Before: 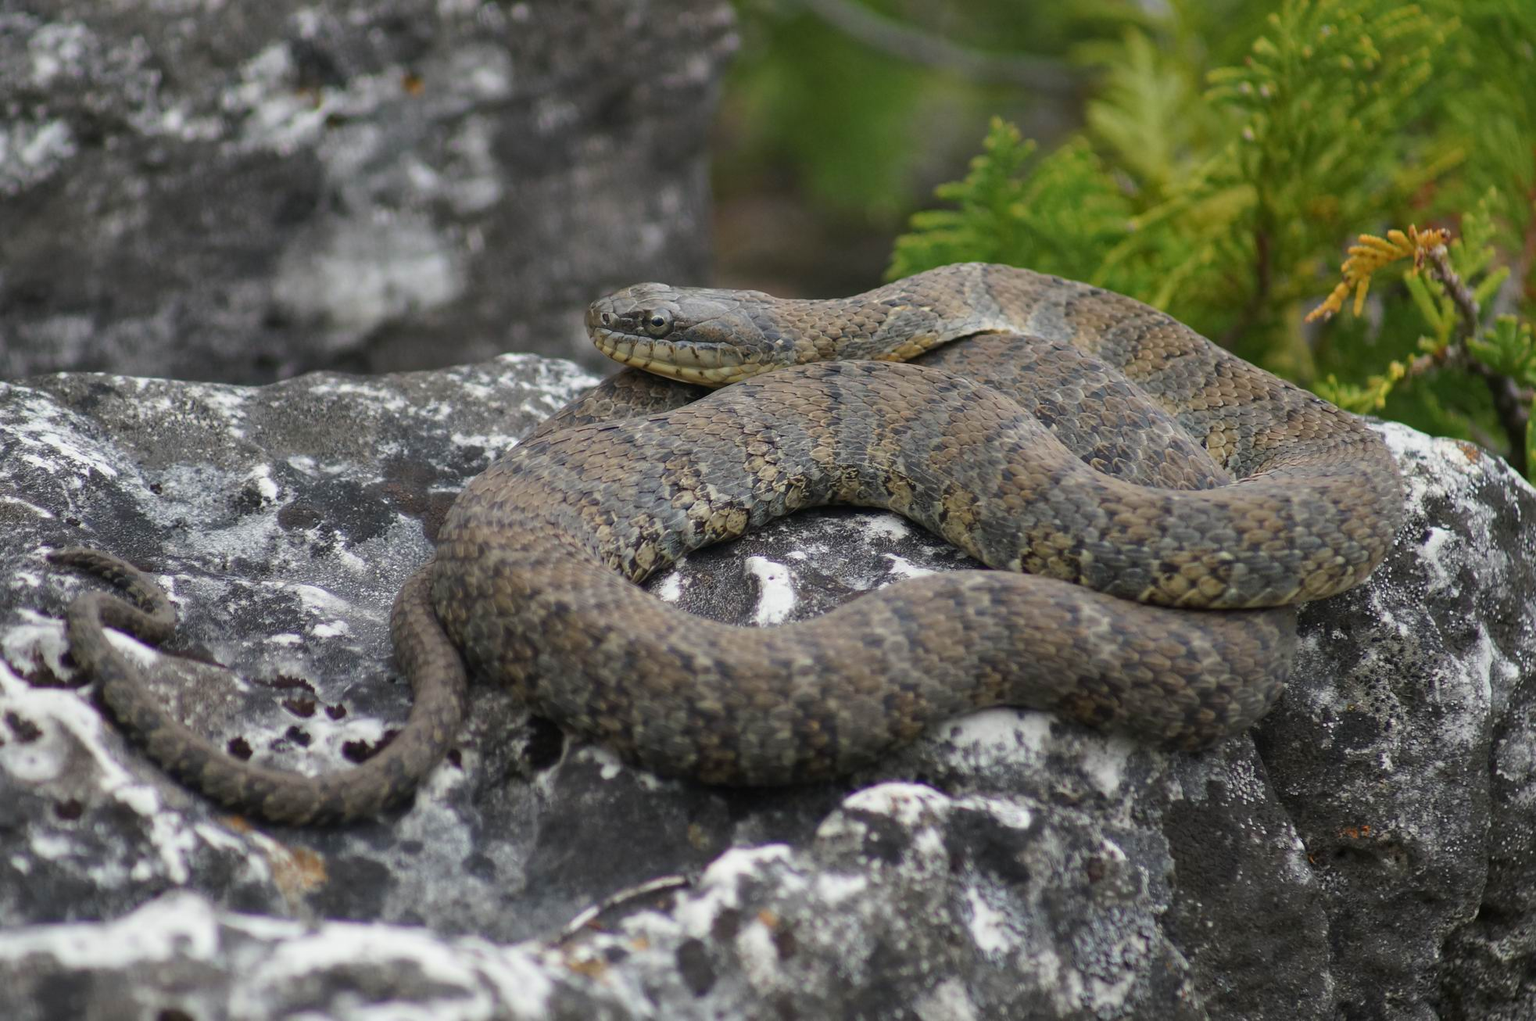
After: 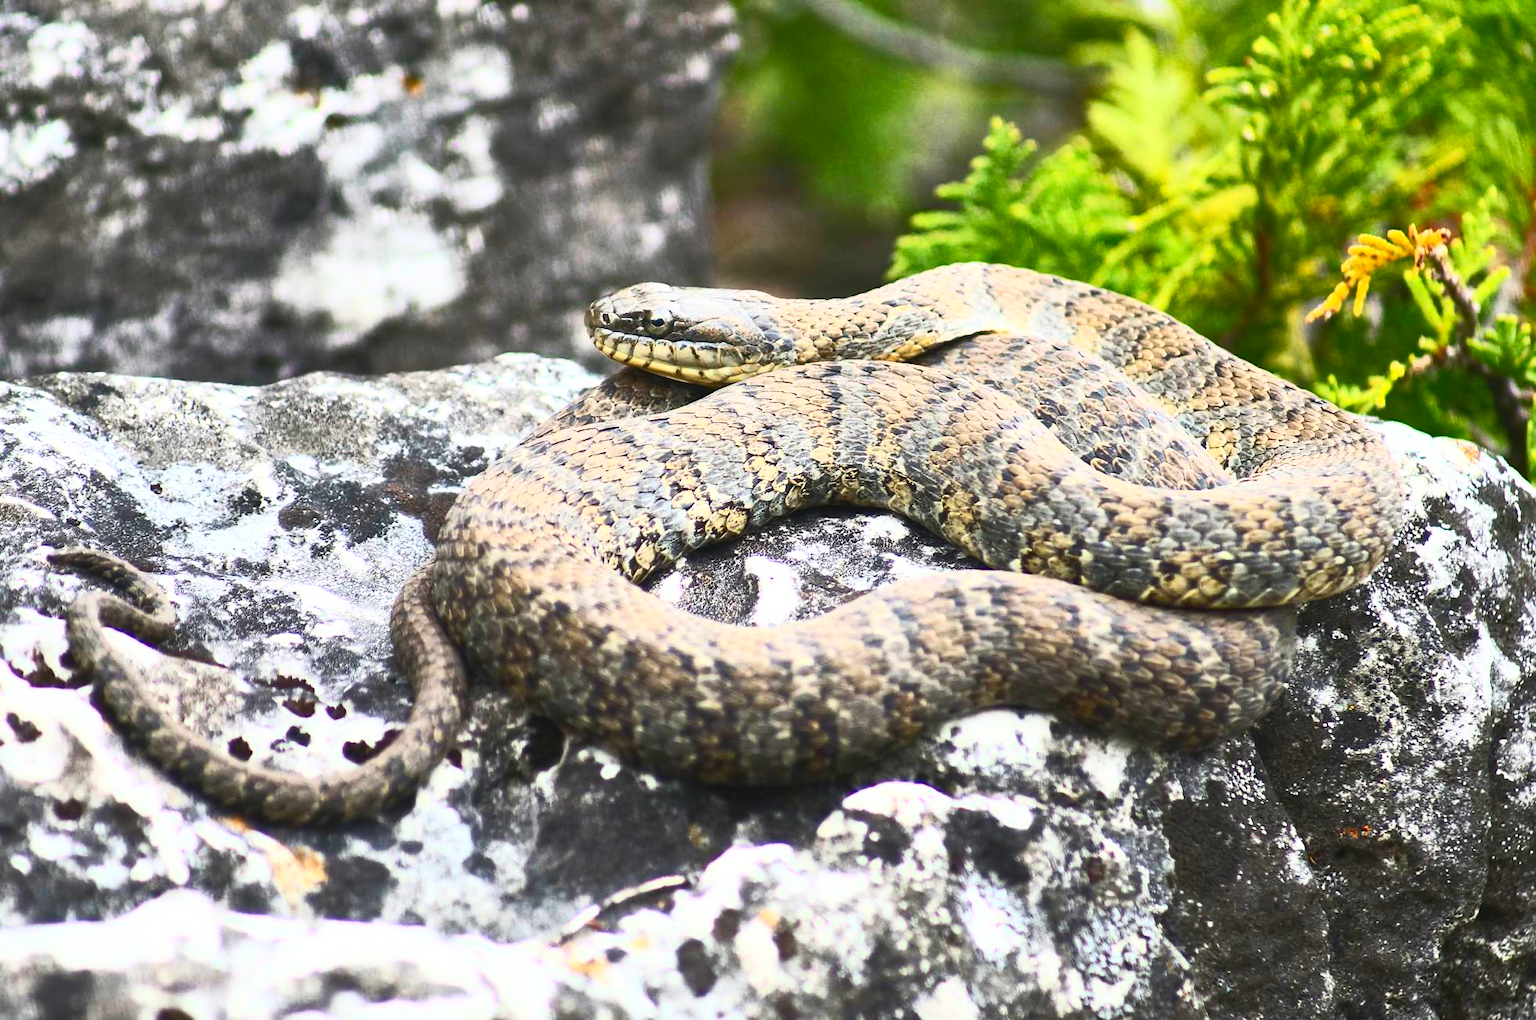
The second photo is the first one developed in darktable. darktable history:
contrast brightness saturation: contrast 0.822, brightness 0.606, saturation 0.575
base curve: curves: ch0 [(0, 0) (0.688, 0.865) (1, 1)], preserve colors none
